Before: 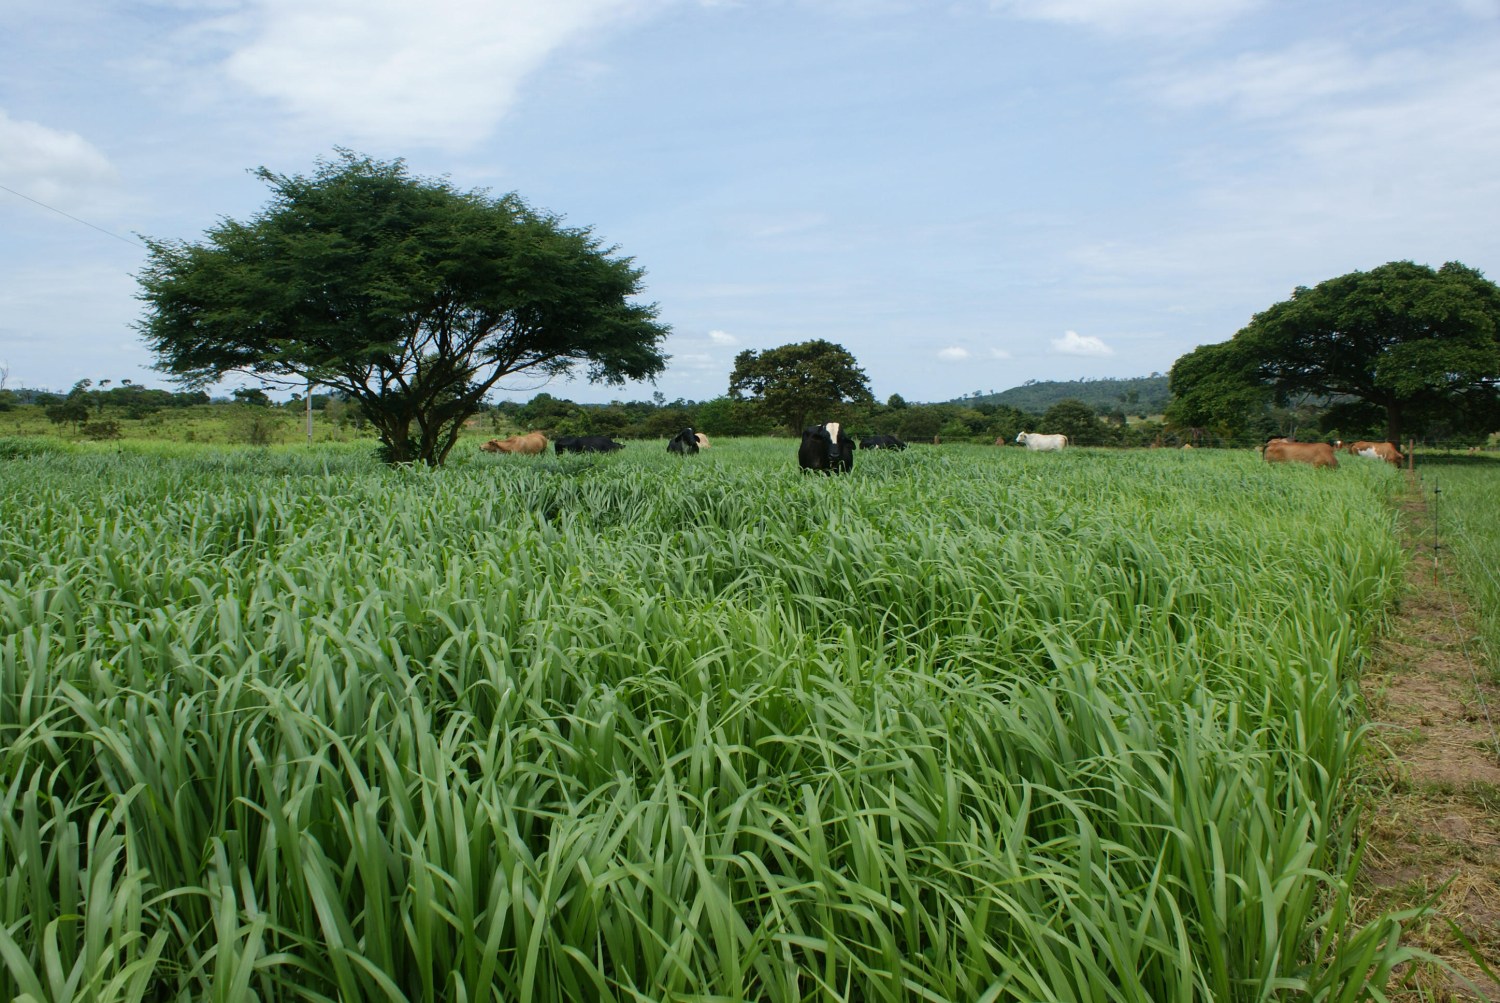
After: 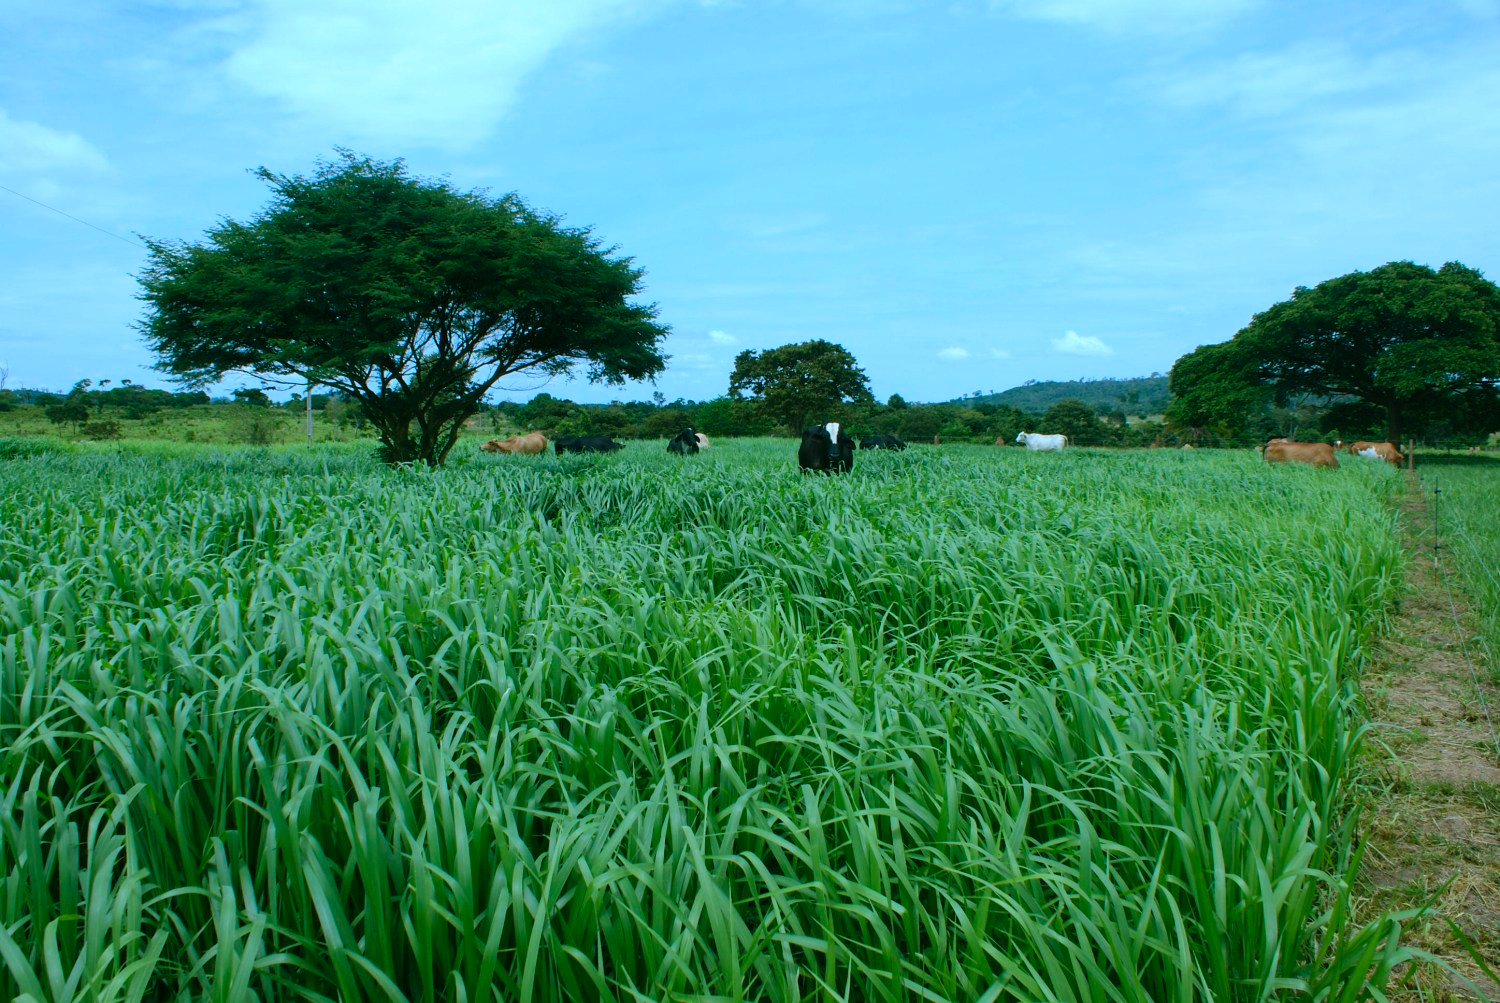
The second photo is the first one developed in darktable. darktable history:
color balance rgb: shadows lift › chroma 11.71%, shadows lift › hue 133.46°, highlights gain › chroma 4%, highlights gain › hue 200.2°, perceptual saturation grading › global saturation 18.05%
color calibration: output R [1.063, -0.012, -0.003, 0], output B [-0.079, 0.047, 1, 0], illuminant custom, x 0.389, y 0.387, temperature 3838.64 K
